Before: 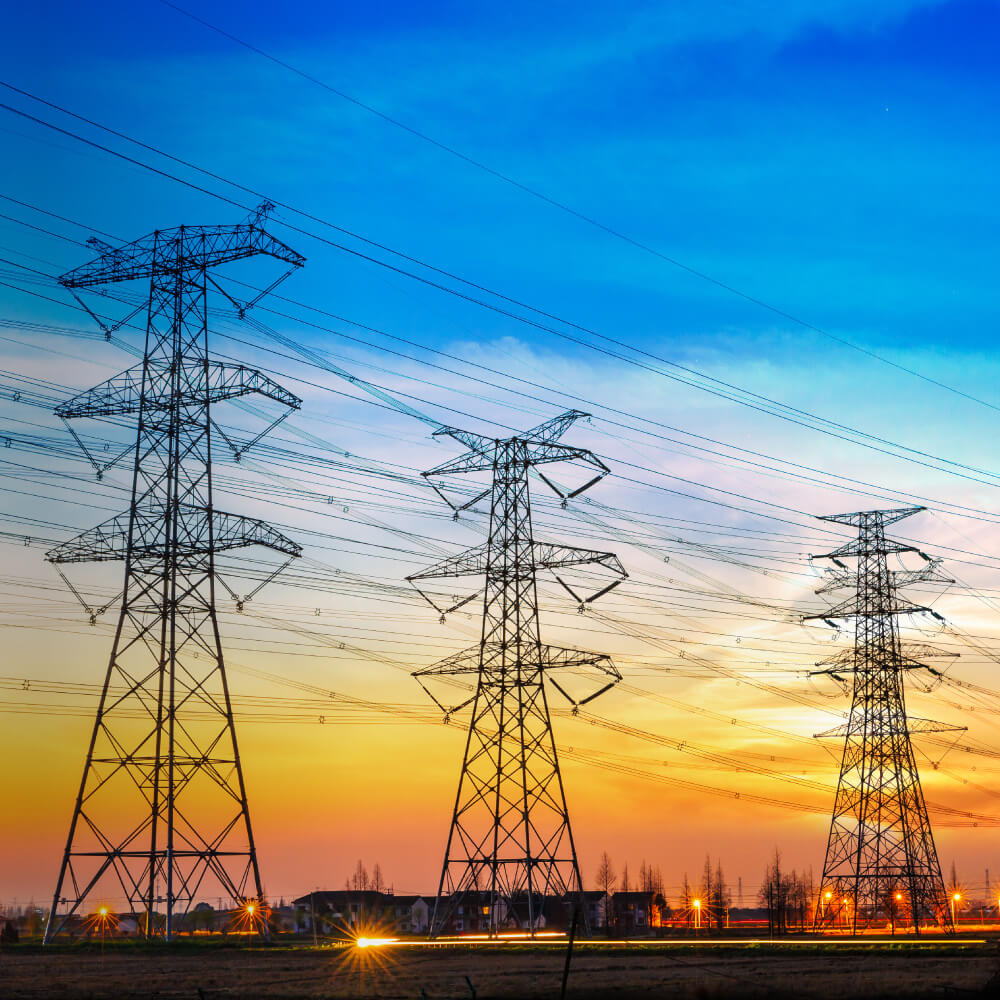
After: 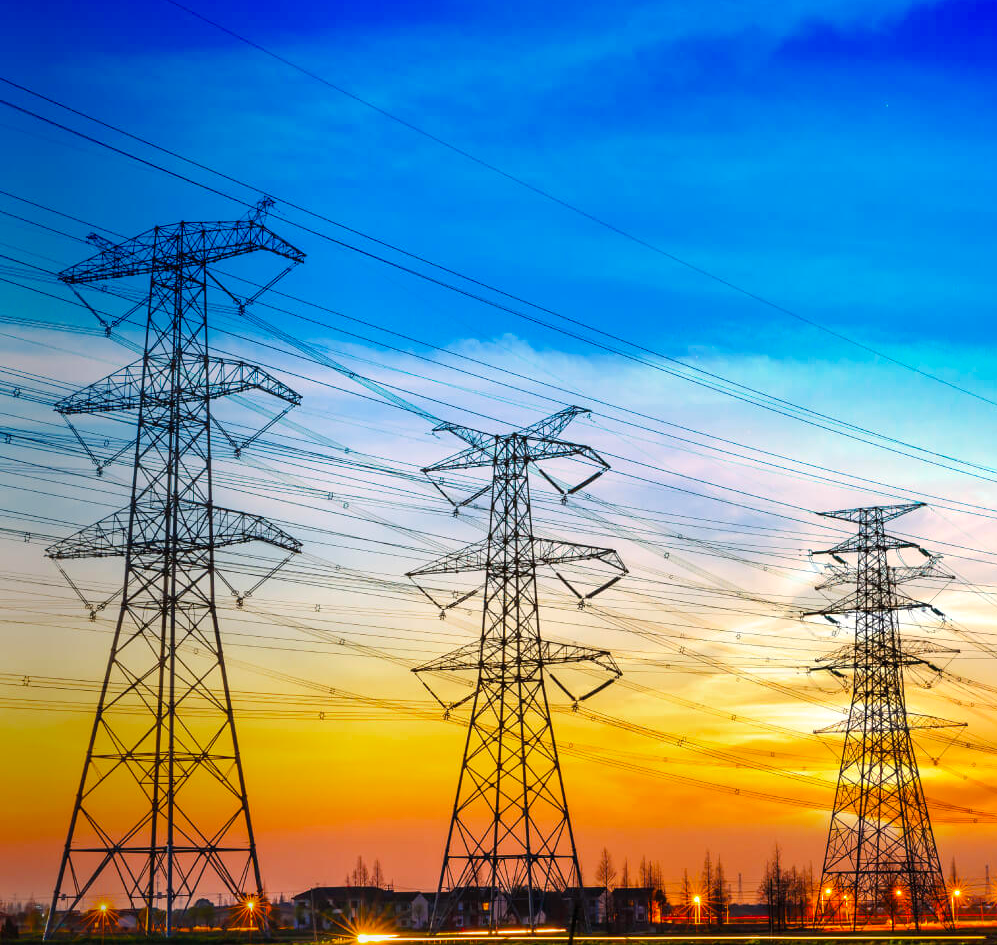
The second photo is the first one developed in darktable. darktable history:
crop: top 0.448%, right 0.264%, bottom 5.045%
color balance rgb: linear chroma grading › global chroma 10%, perceptual saturation grading › global saturation 5%, perceptual brilliance grading › global brilliance 4%, global vibrance 7%, saturation formula JzAzBz (2021)
